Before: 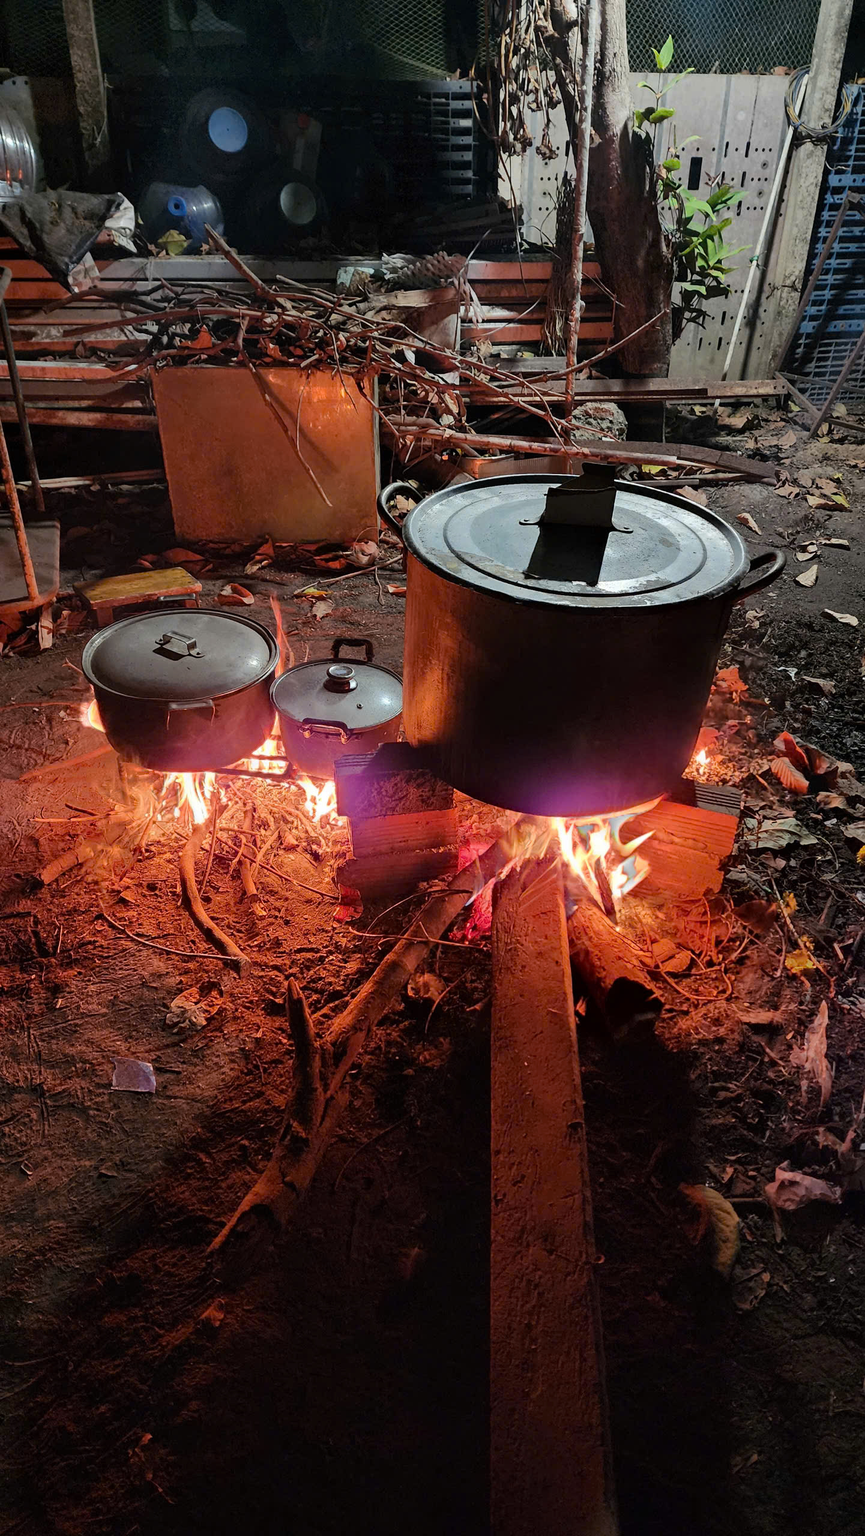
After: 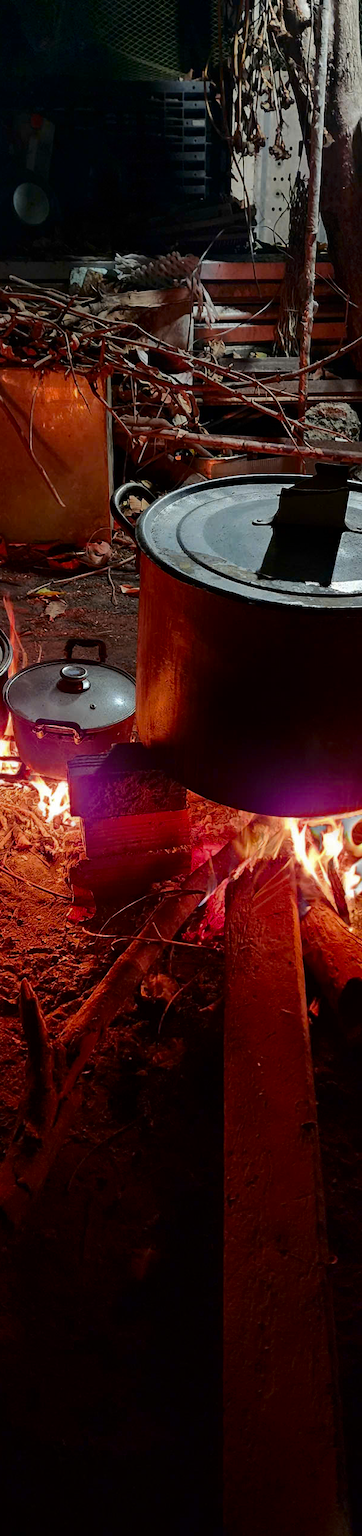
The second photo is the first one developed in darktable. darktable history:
crop: left 30.885%, right 27.194%
contrast brightness saturation: brightness -0.218, saturation 0.08
